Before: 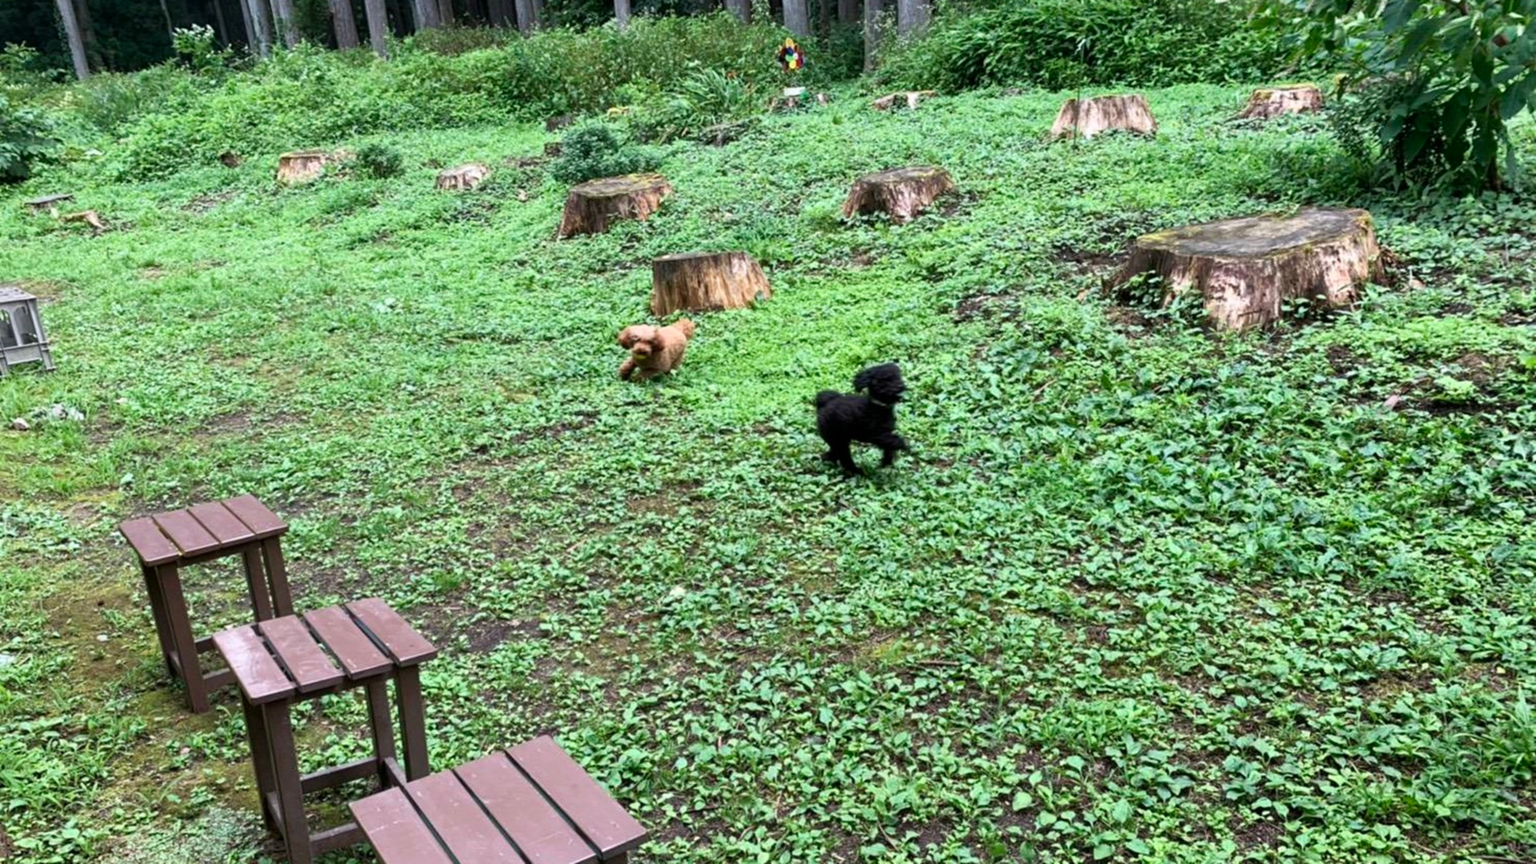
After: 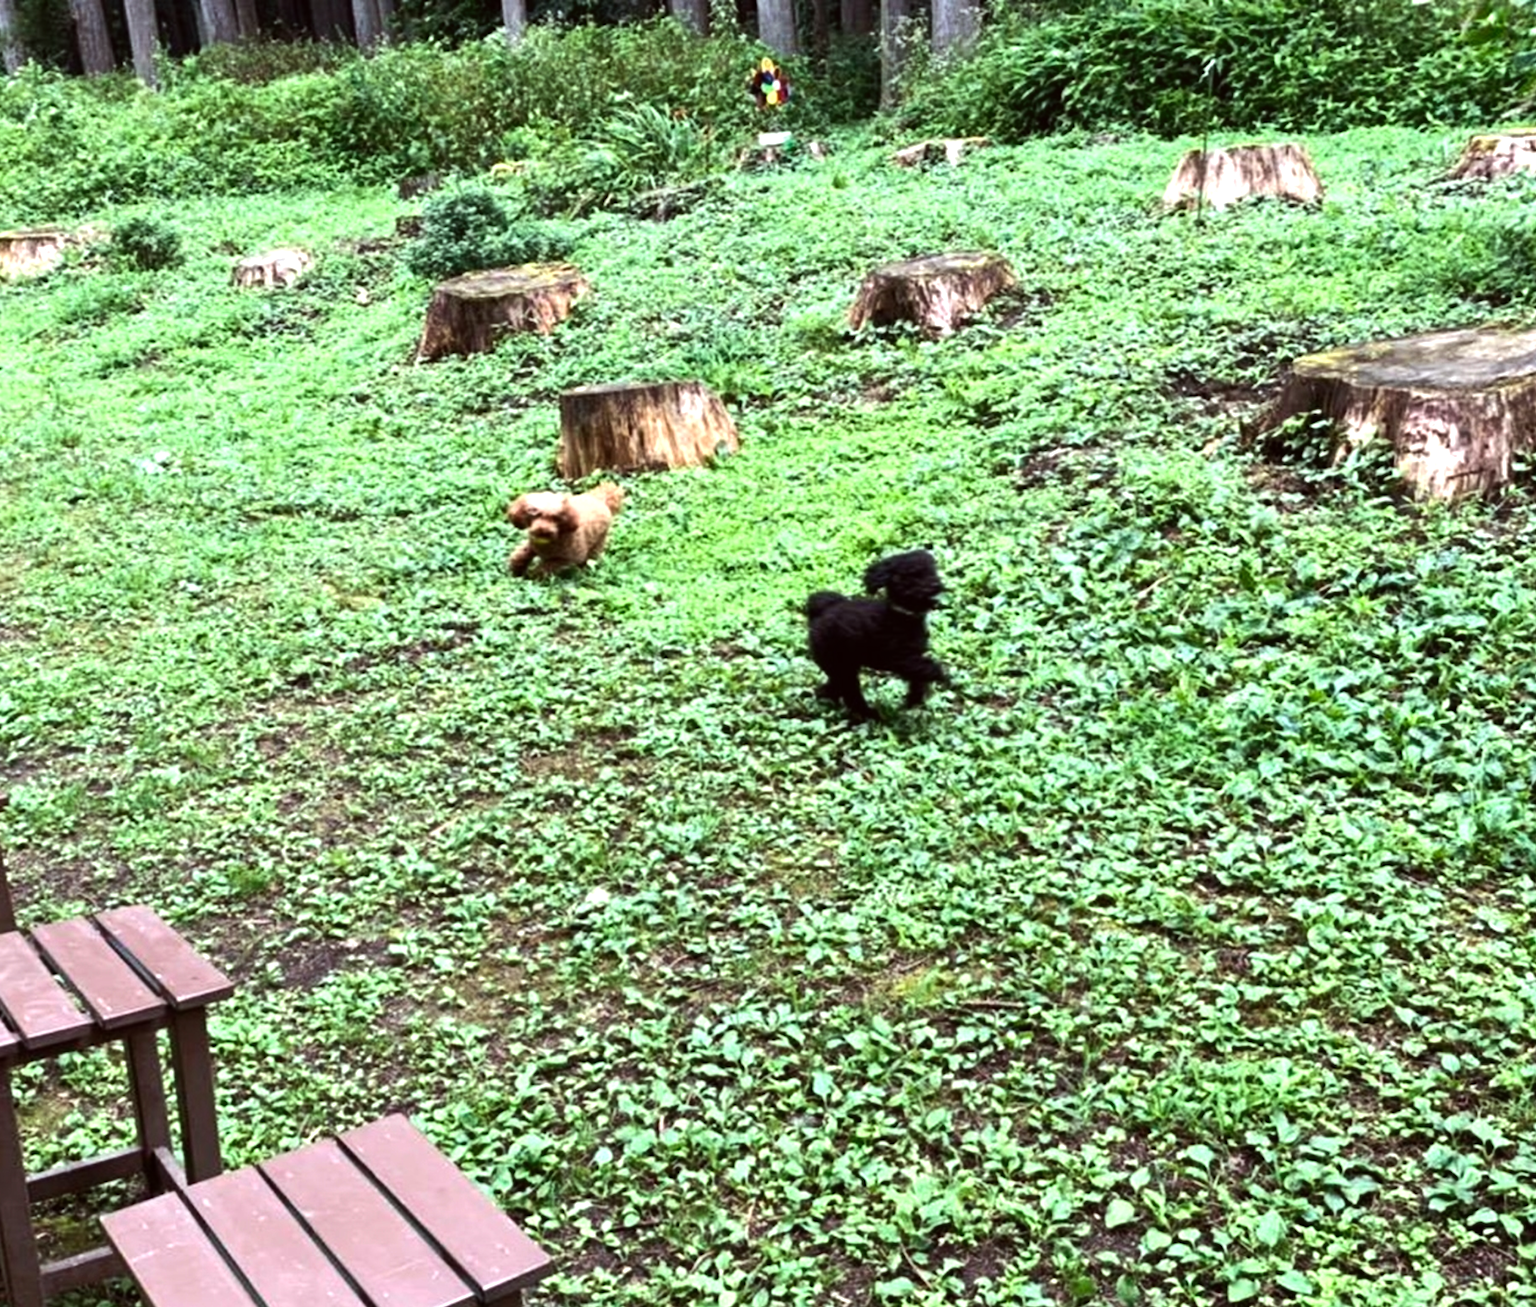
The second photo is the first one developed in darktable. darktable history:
tone equalizer: -8 EV -0.75 EV, -7 EV -0.7 EV, -6 EV -0.6 EV, -5 EV -0.4 EV, -3 EV 0.4 EV, -2 EV 0.6 EV, -1 EV 0.7 EV, +0 EV 0.75 EV, edges refinement/feathering 500, mask exposure compensation -1.57 EV, preserve details no
crop and rotate: left 18.442%, right 15.508%
color balance: mode lift, gamma, gain (sRGB), lift [1, 1.049, 1, 1]
